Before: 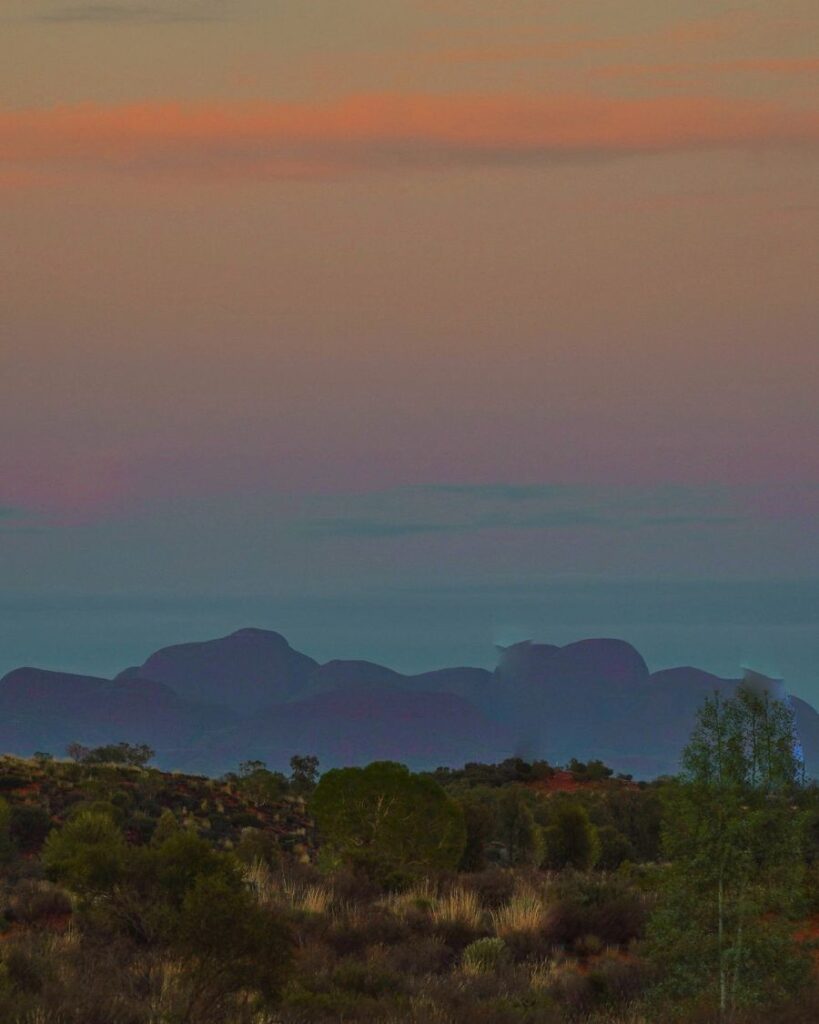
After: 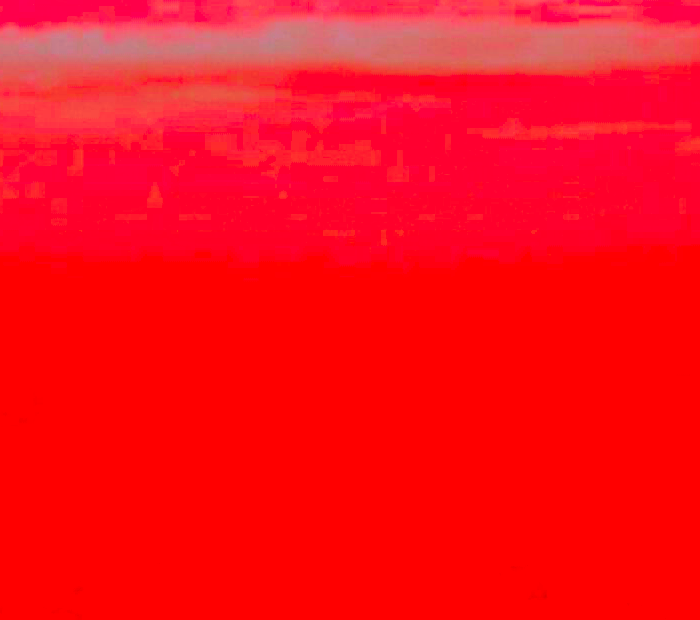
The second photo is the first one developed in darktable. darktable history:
crop and rotate: left 9.448%, top 7.257%, right 5.024%, bottom 32.159%
color correction: highlights a* -39.46, highlights b* -39.37, shadows a* -39.89, shadows b* -39.77, saturation -3
tone equalizer: -7 EV 0.144 EV, -6 EV 0.612 EV, -5 EV 1.18 EV, -4 EV 1.36 EV, -3 EV 1.18 EV, -2 EV 0.6 EV, -1 EV 0.16 EV, smoothing diameter 24.81%, edges refinement/feathering 9.27, preserve details guided filter
color balance rgb: shadows lift › chroma 11.785%, shadows lift › hue 132.71°, highlights gain › chroma 1.343%, highlights gain › hue 55.71°, perceptual saturation grading › global saturation 0.927%, perceptual saturation grading › highlights -14.525%, perceptual saturation grading › shadows 24.111%
sharpen: radius 3.995
